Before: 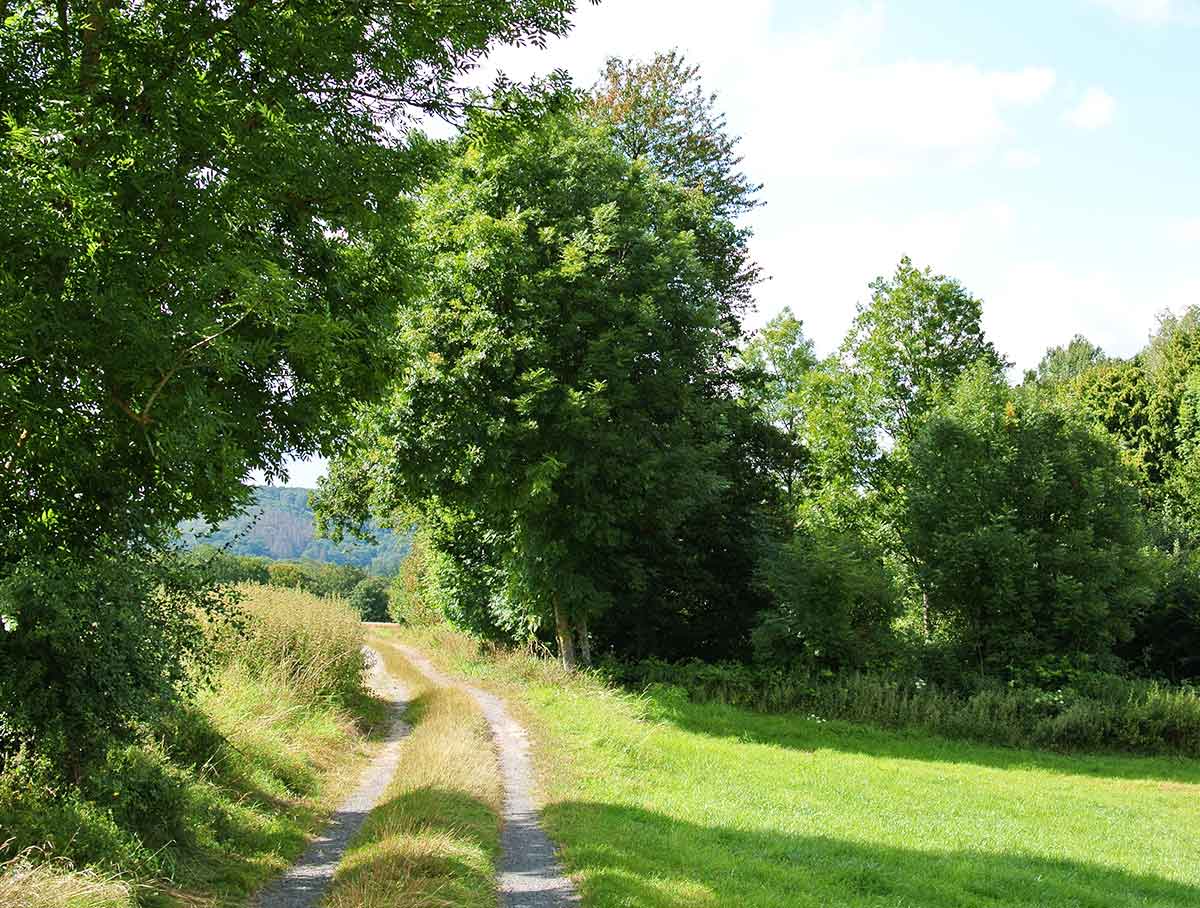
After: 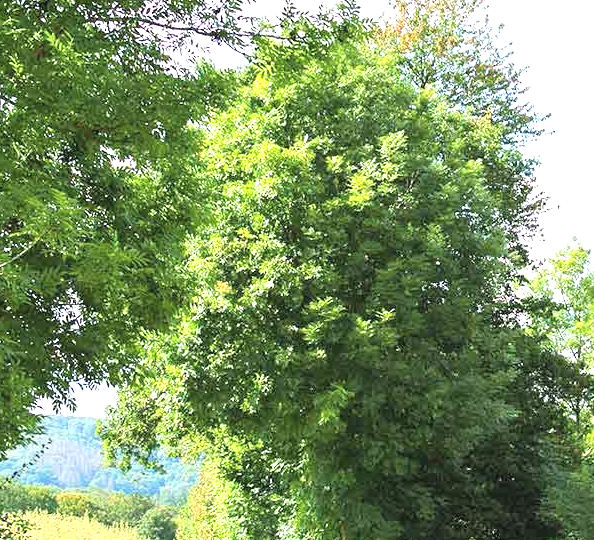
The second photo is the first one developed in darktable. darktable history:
exposure: black level correction 0, exposure 1 EV, compensate highlight preservation false
contrast brightness saturation: brightness 0.147
crop: left 17.712%, top 7.851%, right 32.762%, bottom 32.668%
